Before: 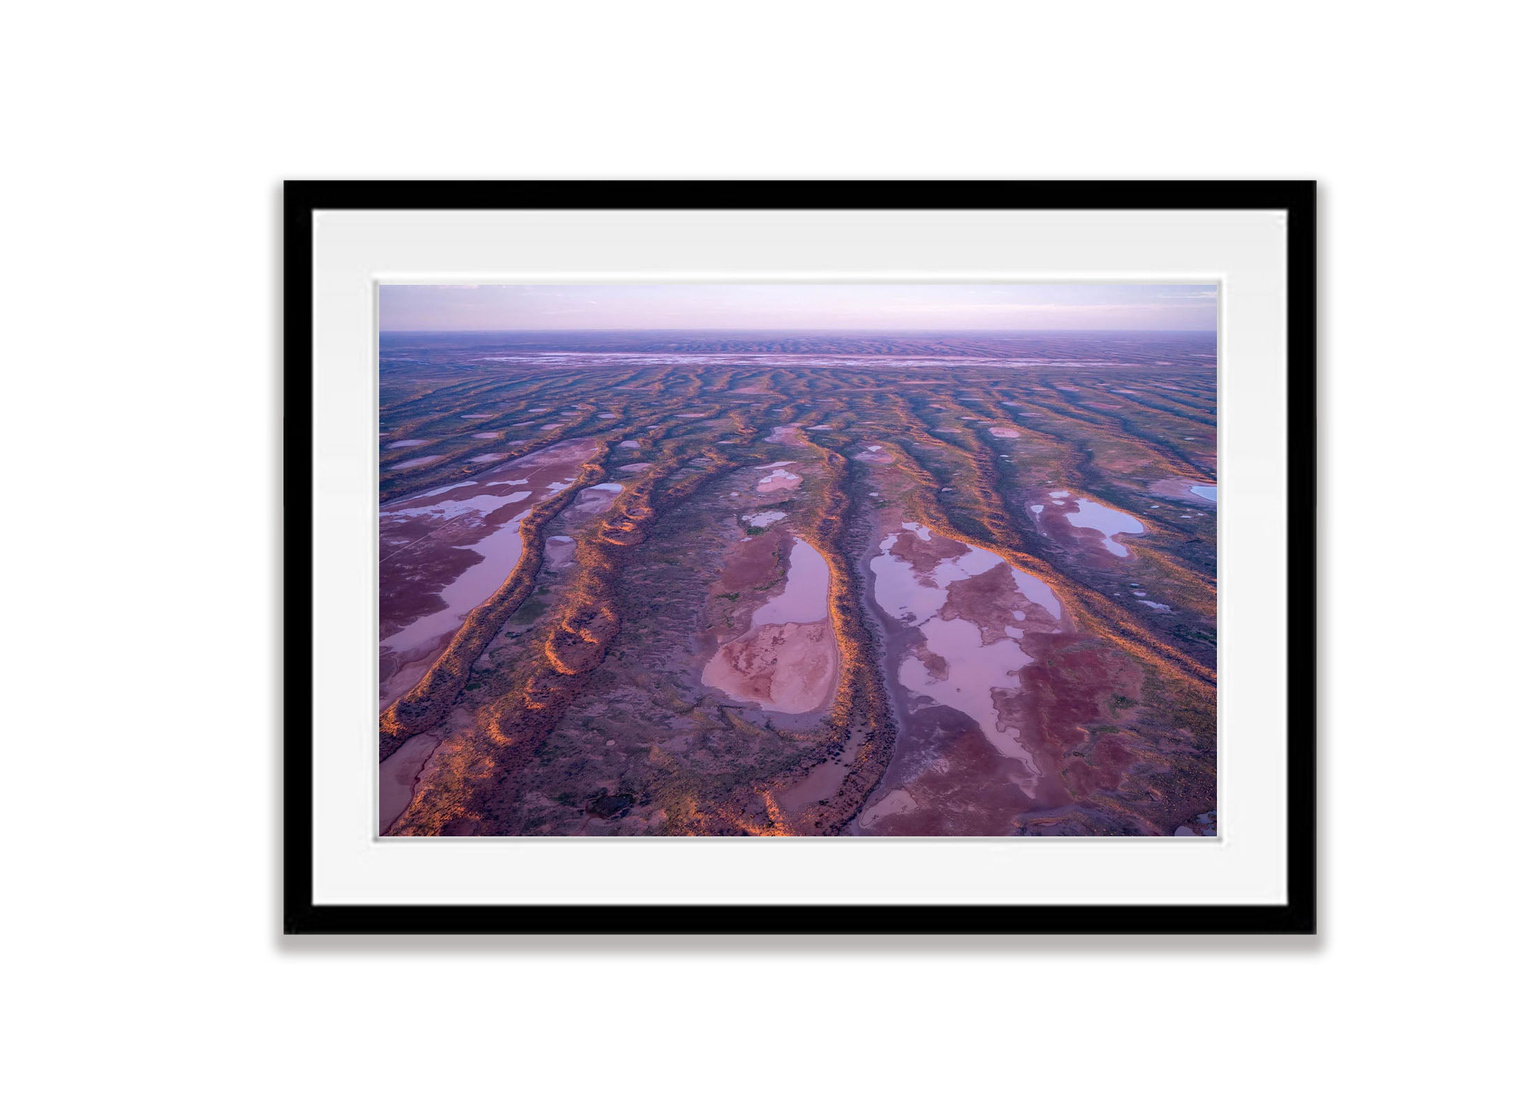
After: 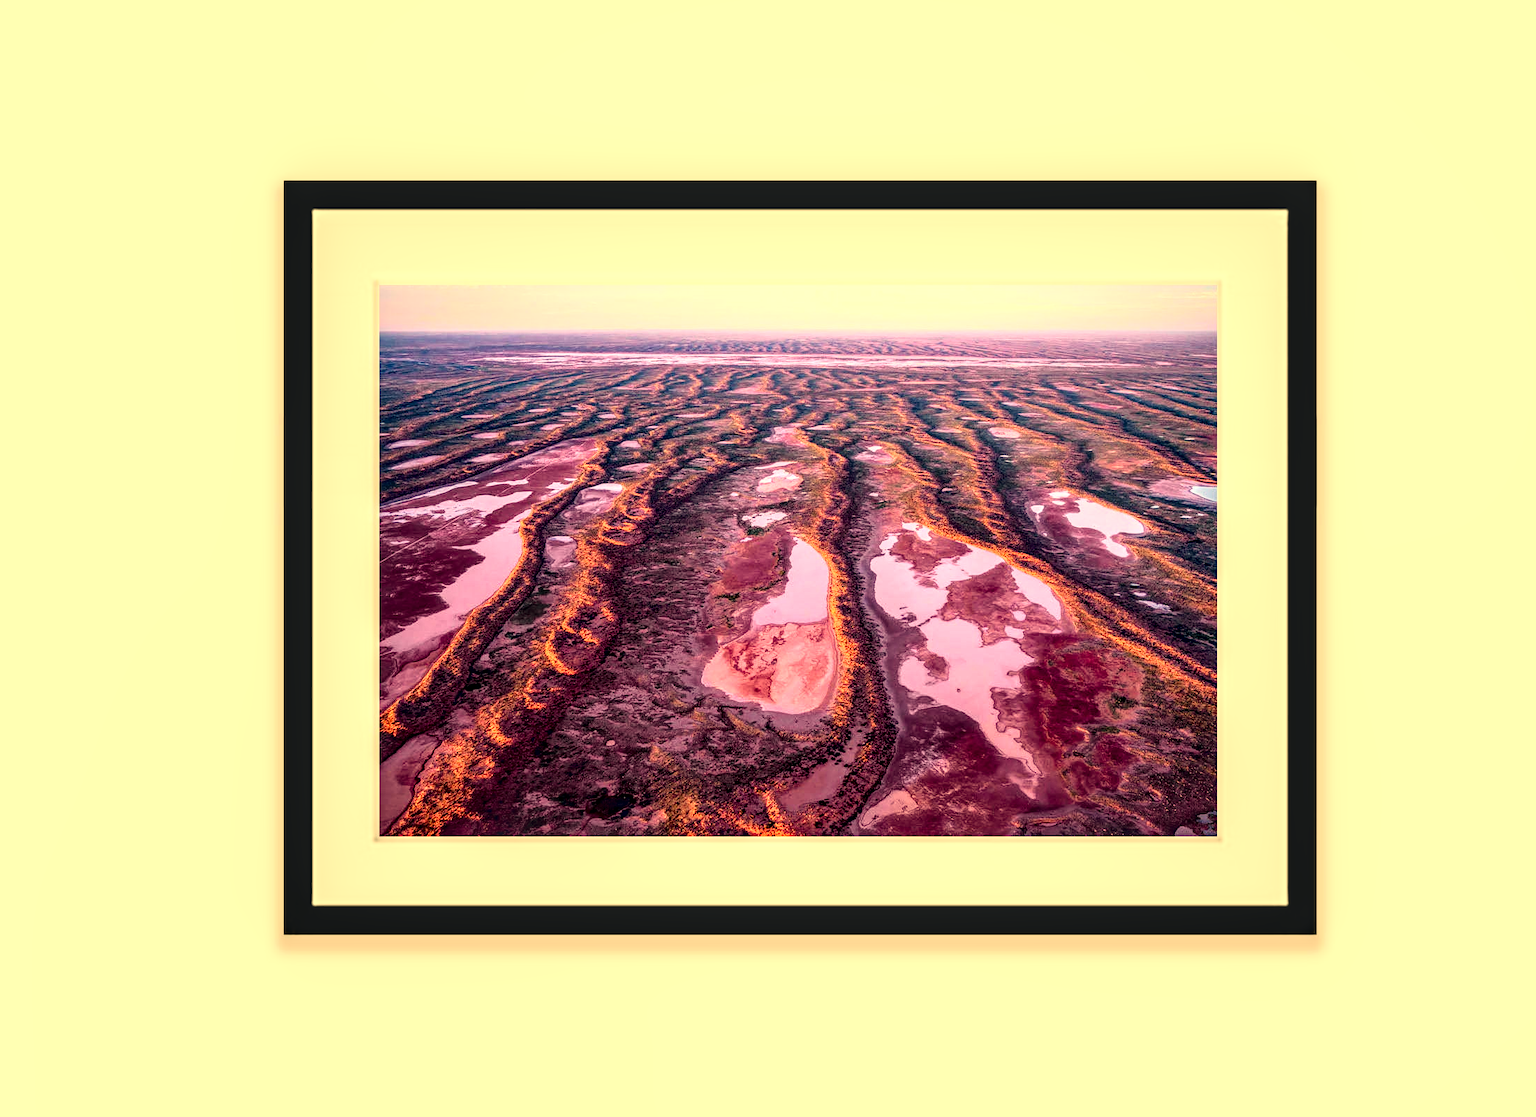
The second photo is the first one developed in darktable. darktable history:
local contrast: detail 160%
tone equalizer: on, module defaults
contrast brightness saturation: brightness -0.25, saturation 0.2
exposure: exposure 0.2 EV, compensate highlight preservation false
tone curve: curves: ch0 [(0, 0.009) (0.037, 0.035) (0.131, 0.126) (0.275, 0.28) (0.476, 0.514) (0.617, 0.667) (0.704, 0.759) (0.813, 0.863) (0.911, 0.931) (0.997, 1)]; ch1 [(0, 0) (0.318, 0.271) (0.444, 0.438) (0.493, 0.496) (0.508, 0.5) (0.534, 0.535) (0.57, 0.582) (0.65, 0.664) (0.746, 0.764) (1, 1)]; ch2 [(0, 0) (0.246, 0.24) (0.36, 0.381) (0.415, 0.434) (0.476, 0.492) (0.502, 0.499) (0.522, 0.518) (0.533, 0.534) (0.586, 0.598) (0.634, 0.643) (0.706, 0.717) (0.853, 0.83) (1, 0.951)], color space Lab, independent channels, preserve colors none
base curve: curves: ch0 [(0, 0) (0.028, 0.03) (0.121, 0.232) (0.46, 0.748) (0.859, 0.968) (1, 1)]
white balance: red 1.138, green 0.996, blue 0.812
color correction: highlights a* -4.28, highlights b* 6.53
